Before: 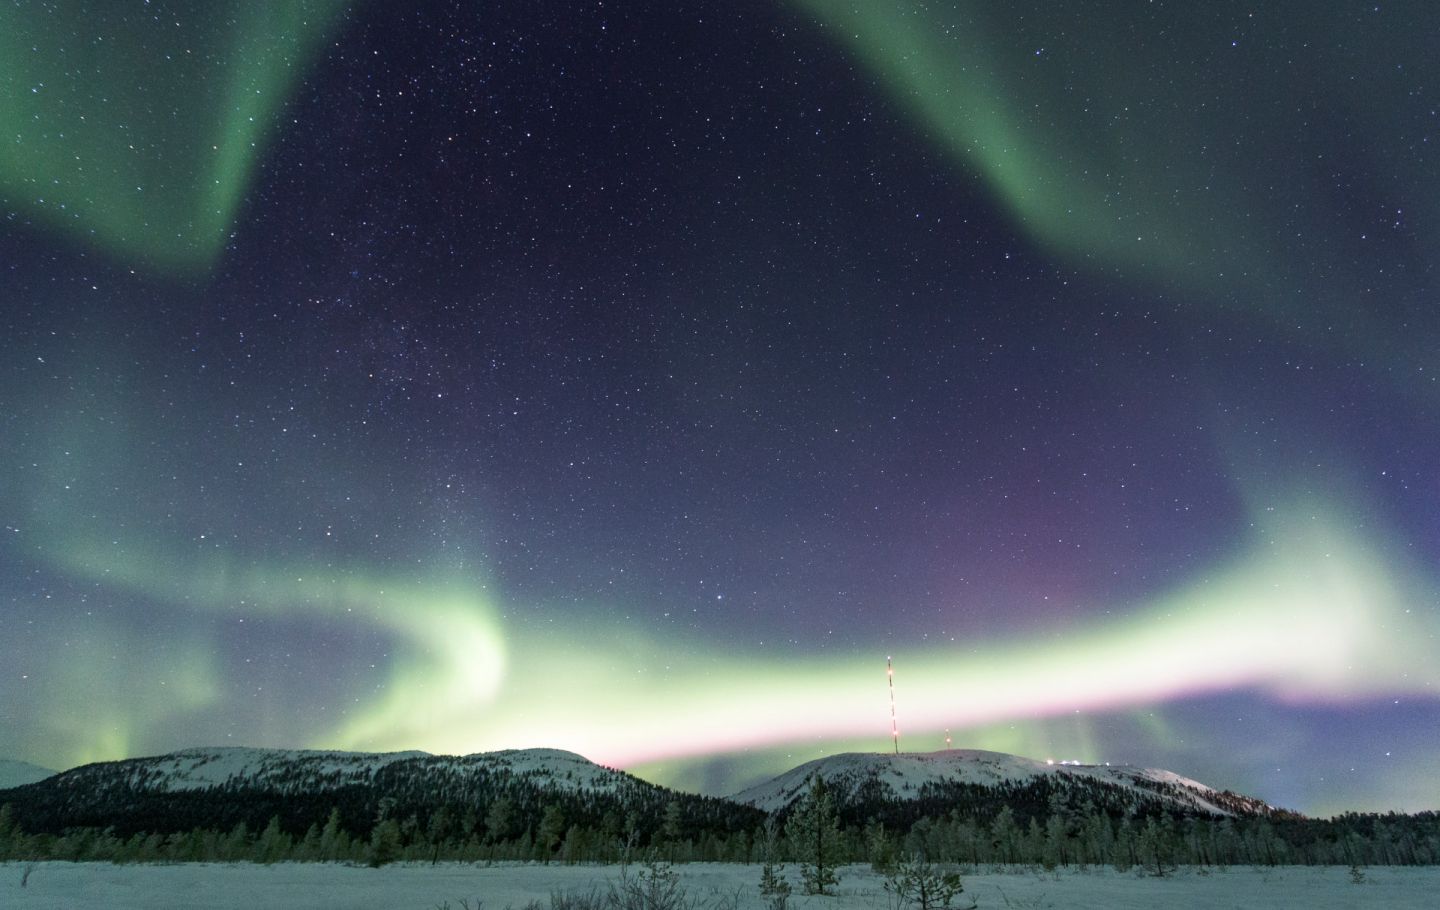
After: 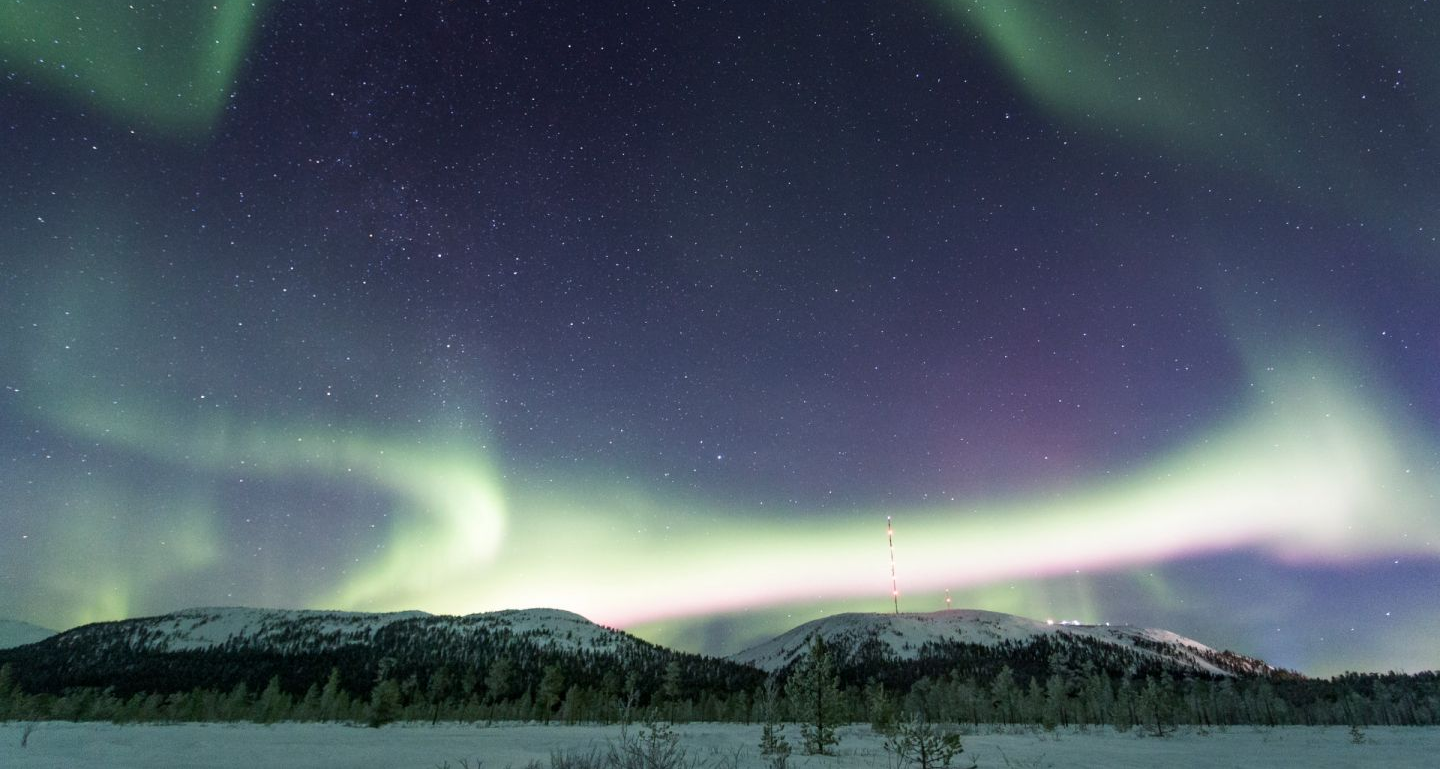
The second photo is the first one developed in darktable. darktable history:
crop and rotate: top 15.4%
